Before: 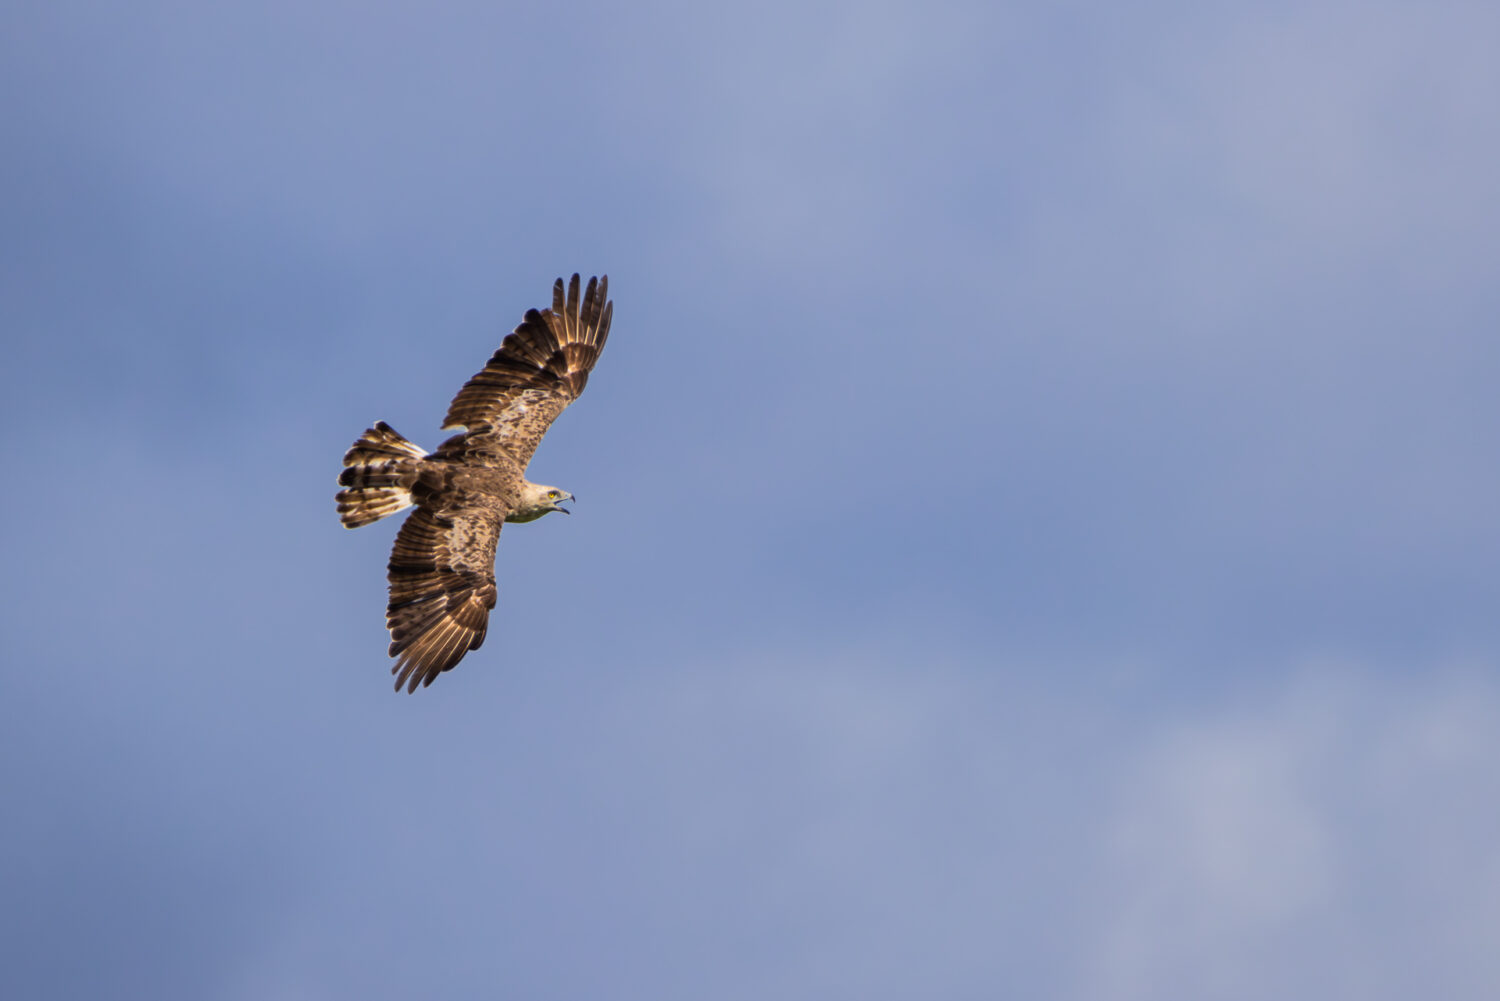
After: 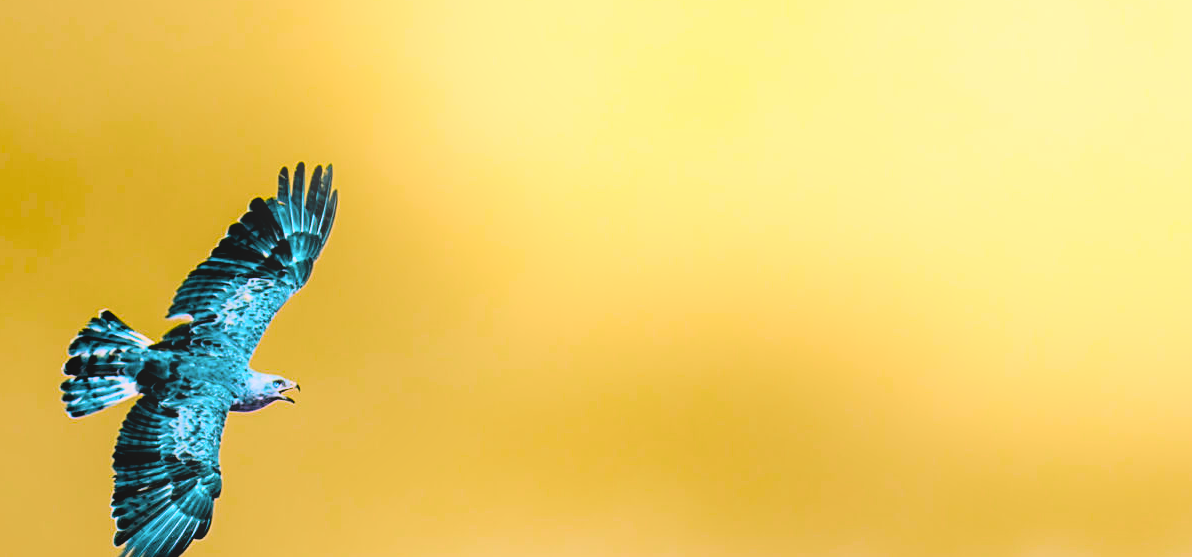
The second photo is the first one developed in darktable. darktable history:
bloom: on, module defaults
filmic rgb: hardness 4.17
tone curve: curves: ch0 [(0, 0) (0.082, 0.02) (0.129, 0.078) (0.275, 0.301) (0.67, 0.809) (1, 1)], color space Lab, linked channels, preserve colors none
contrast brightness saturation: contrast 0.04, saturation 0.16
crop: left 18.38%, top 11.092%, right 2.134%, bottom 33.217%
color balance rgb: hue shift 180°, global vibrance 50%, contrast 0.32%
color correction: highlights a* 11.96, highlights b* 11.58
sharpen: on, module defaults
